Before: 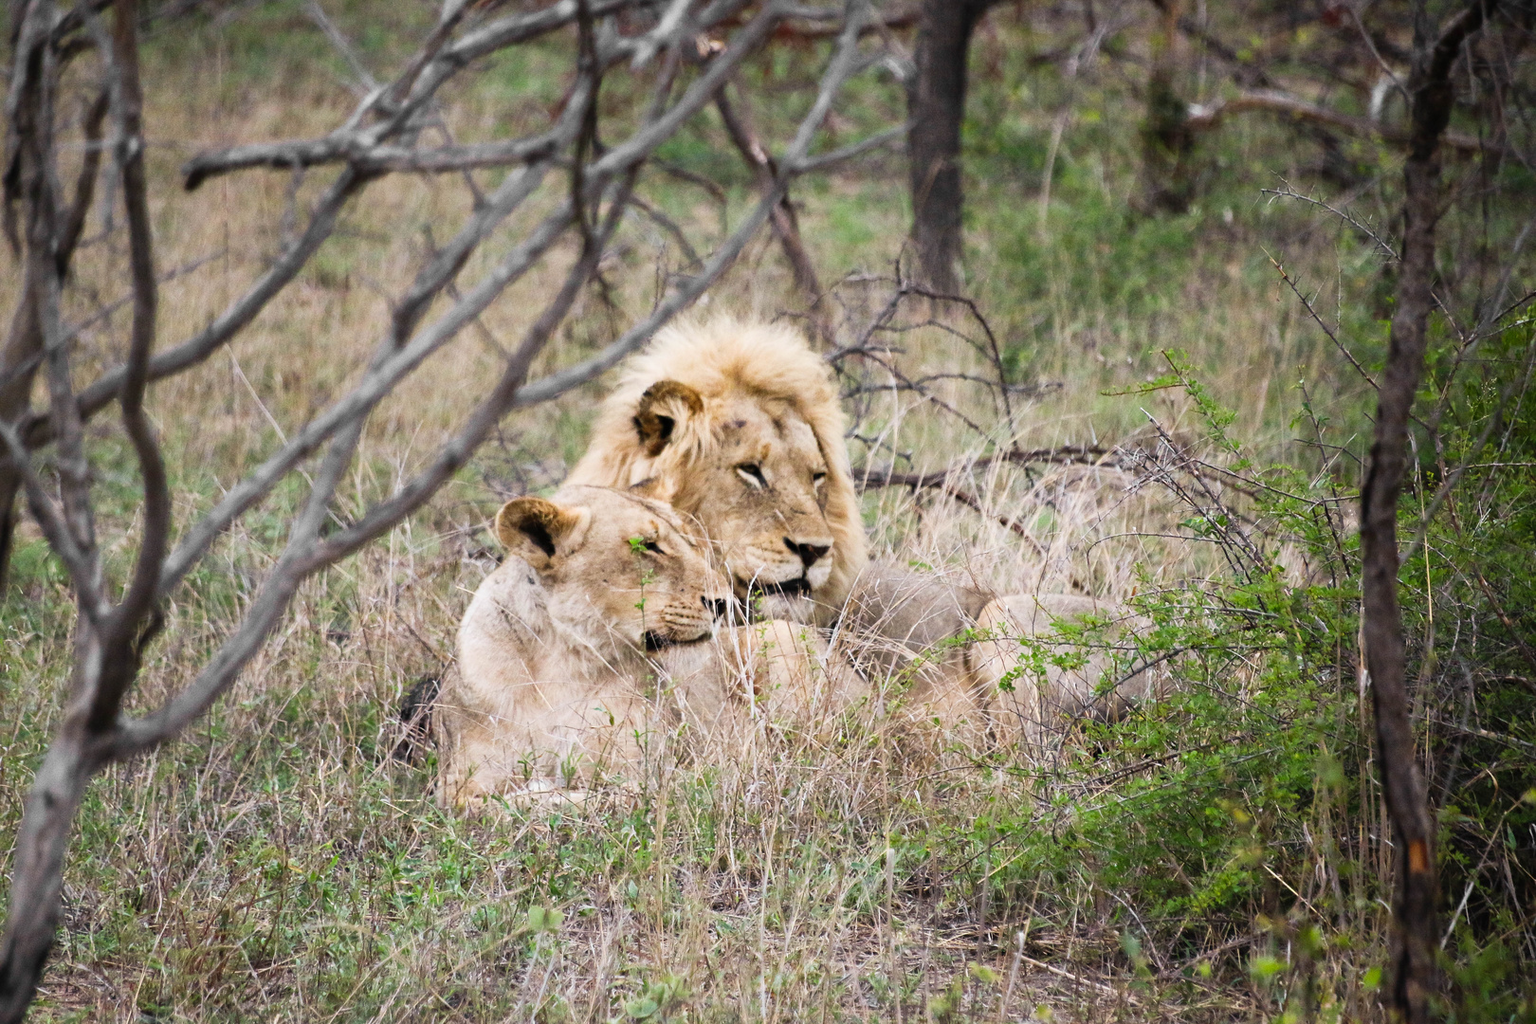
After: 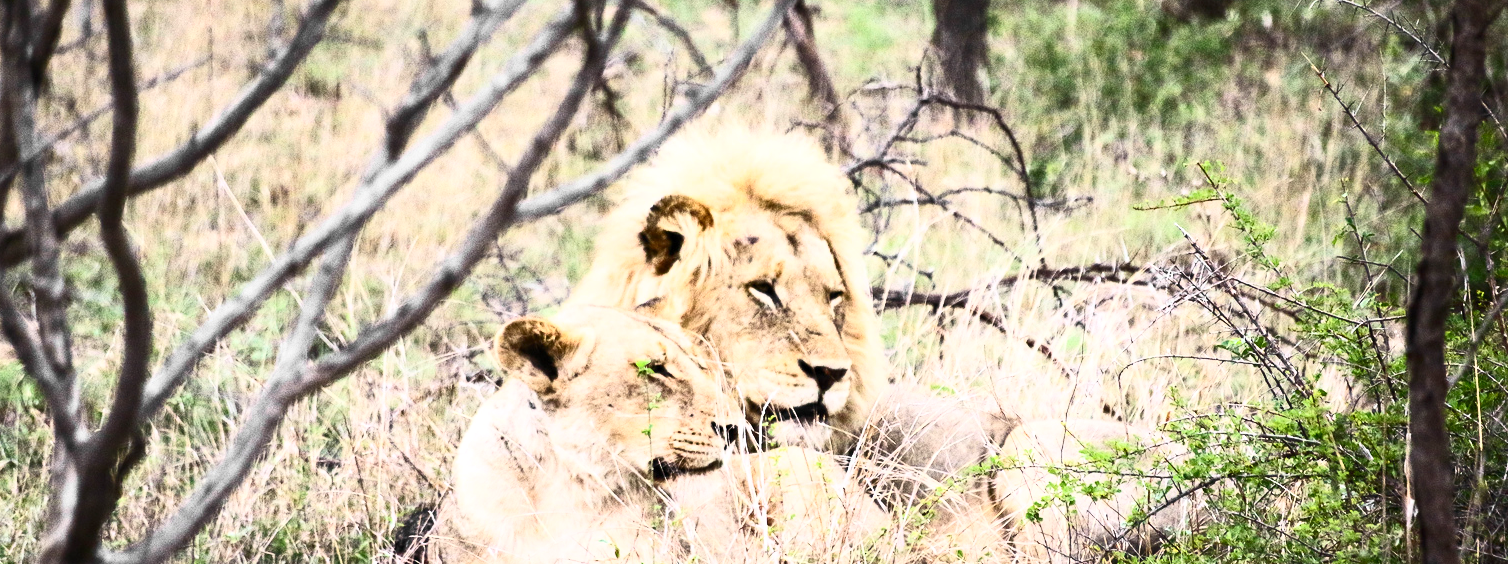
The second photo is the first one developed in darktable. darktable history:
exposure: compensate highlight preservation false
crop: left 1.744%, top 19.225%, right 5.069%, bottom 28.357%
local contrast: highlights 100%, shadows 100%, detail 120%, midtone range 0.2
contrast brightness saturation: contrast 0.62, brightness 0.34, saturation 0.14
